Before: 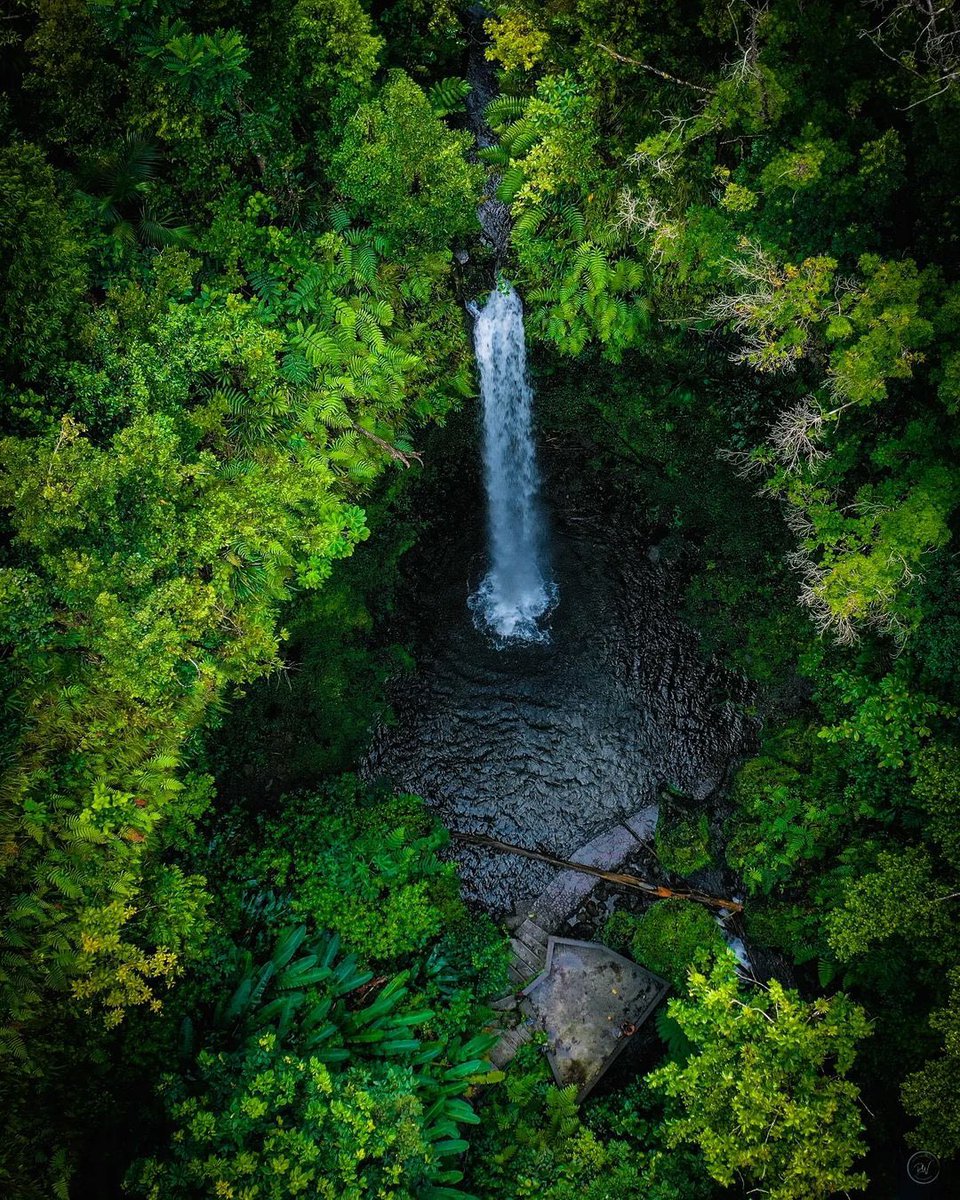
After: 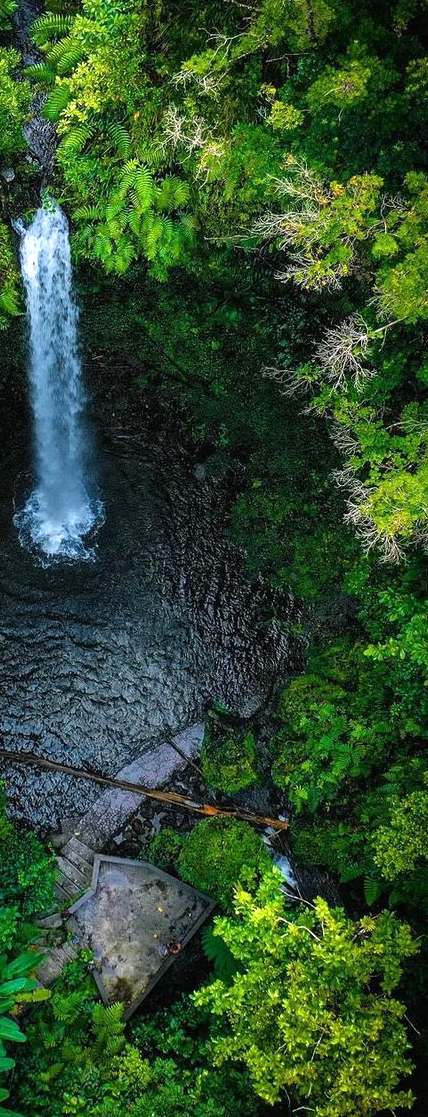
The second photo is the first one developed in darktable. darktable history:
crop: left 47.335%, top 6.895%, right 8.043%
exposure: exposure 0.606 EV, compensate highlight preservation false
